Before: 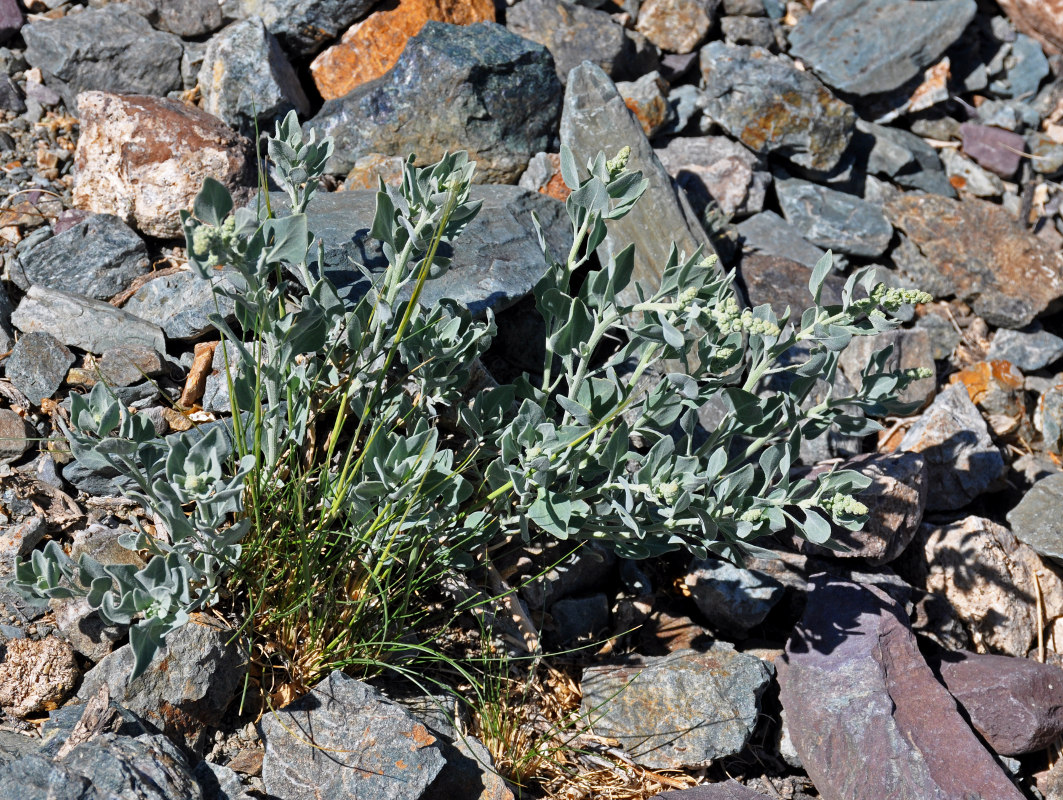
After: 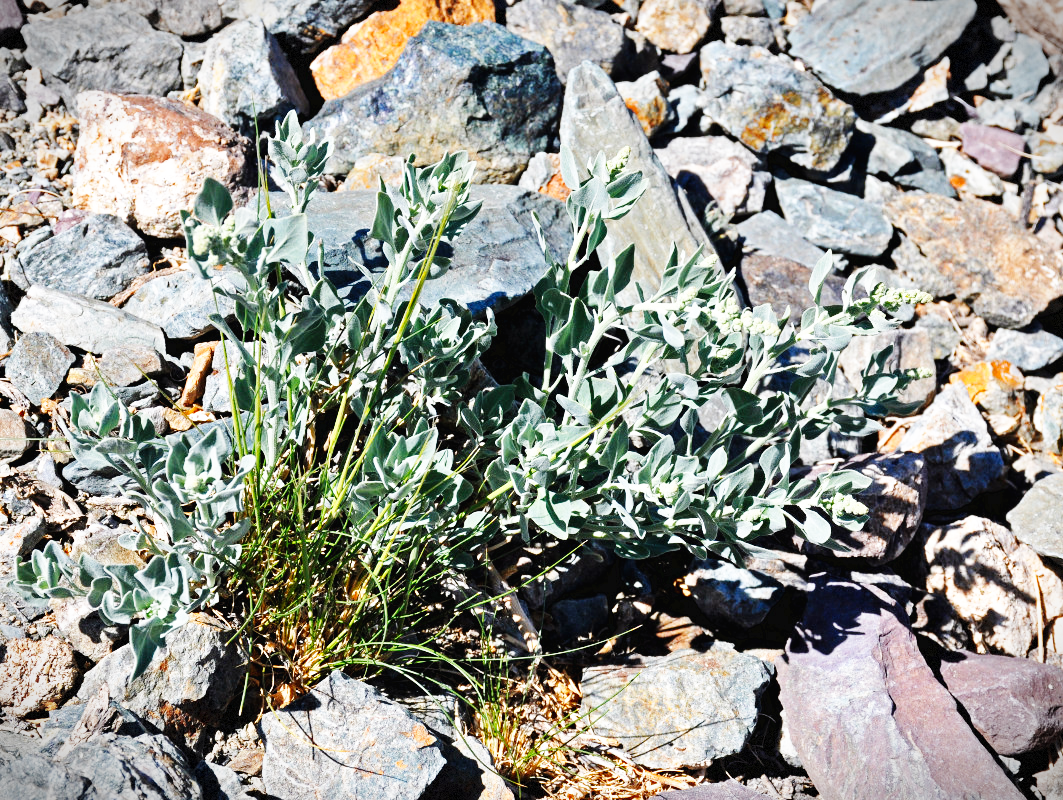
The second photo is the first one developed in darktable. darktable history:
base curve: curves: ch0 [(0, 0.003) (0.001, 0.002) (0.006, 0.004) (0.02, 0.022) (0.048, 0.086) (0.094, 0.234) (0.162, 0.431) (0.258, 0.629) (0.385, 0.8) (0.548, 0.918) (0.751, 0.988) (1, 1)], preserve colors none
vignetting: fall-off start 100.19%, width/height ratio 1.307, dithering 8-bit output, unbound false
exposure: exposure -0.004 EV, compensate highlight preservation false
